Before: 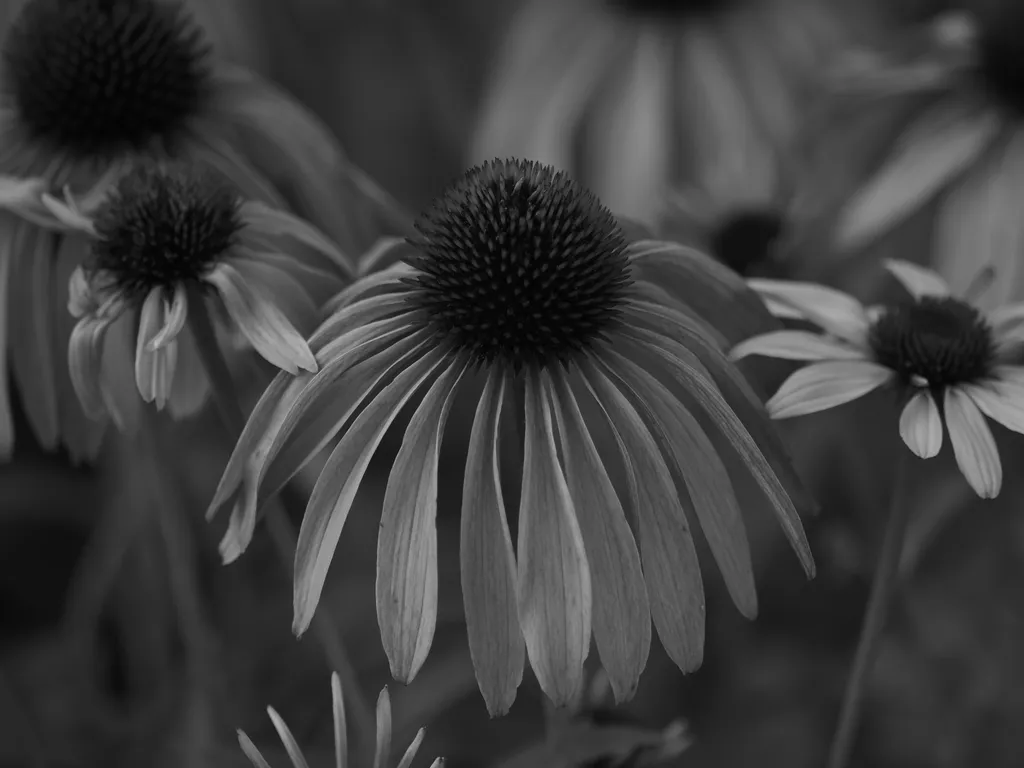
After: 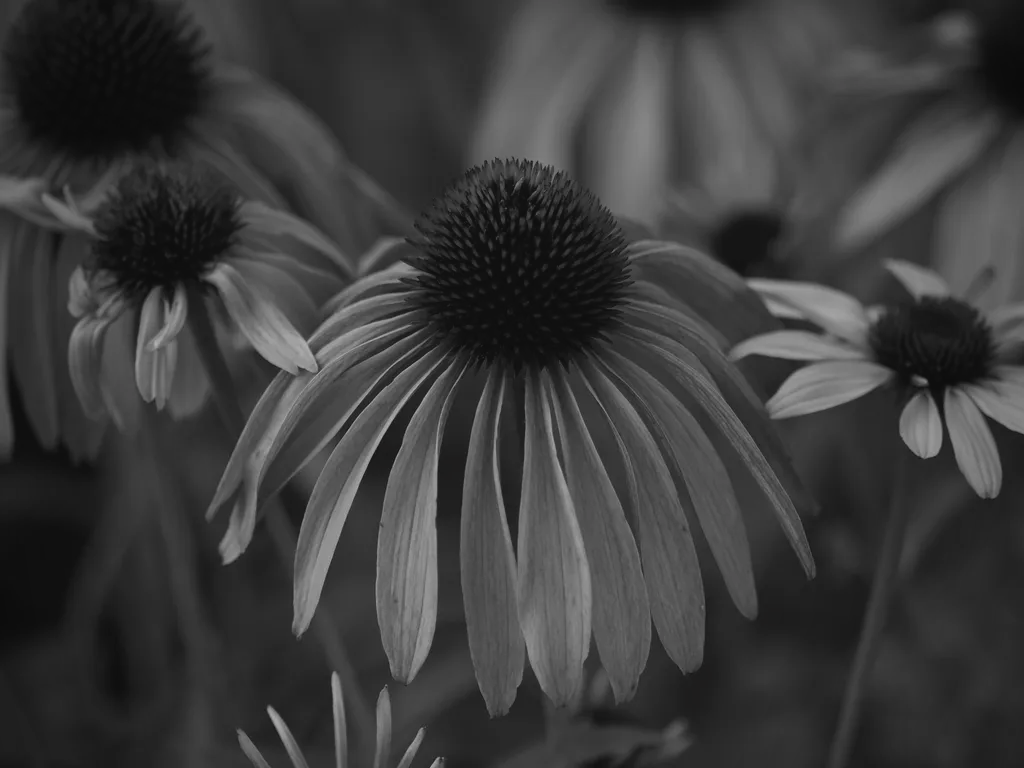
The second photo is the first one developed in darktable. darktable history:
tone curve: curves: ch0 [(0, 0.036) (0.053, 0.068) (0.211, 0.217) (0.519, 0.513) (0.847, 0.82) (0.991, 0.914)]; ch1 [(0, 0) (0.276, 0.206) (0.412, 0.353) (0.482, 0.475) (0.495, 0.5) (0.509, 0.502) (0.563, 0.57) (0.667, 0.672) (0.788, 0.809) (1, 1)]; ch2 [(0, 0) (0.438, 0.456) (0.473, 0.47) (0.503, 0.503) (0.523, 0.528) (0.562, 0.571) (0.612, 0.61) (0.679, 0.72) (1, 1)], preserve colors none
vignetting: fall-off start 96.7%, fall-off radius 99.8%, width/height ratio 0.61
